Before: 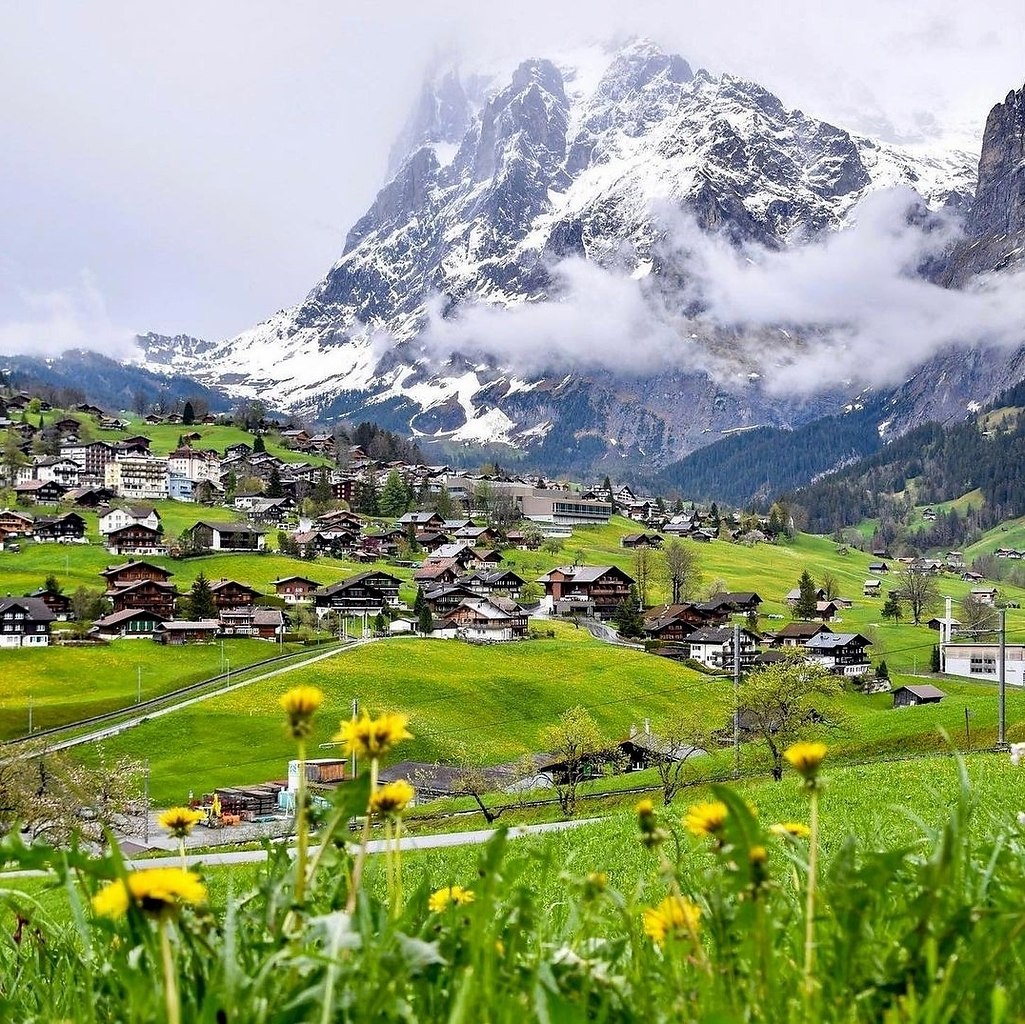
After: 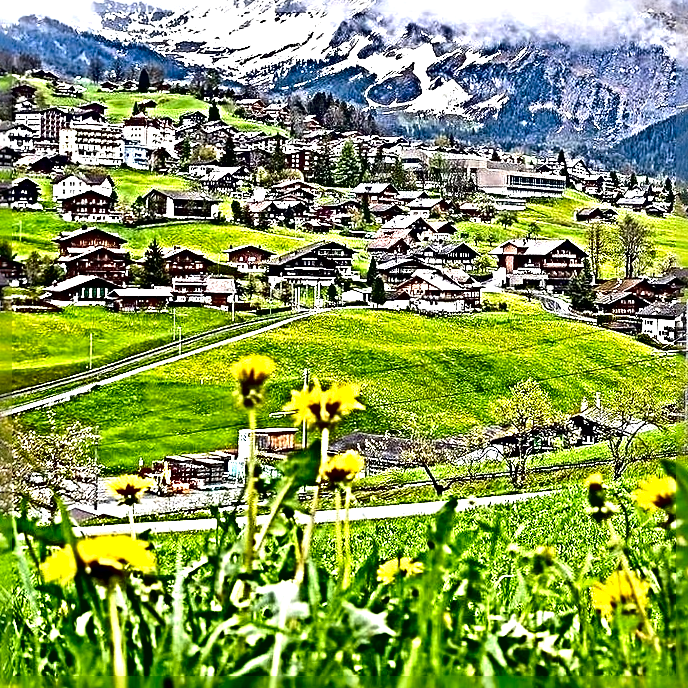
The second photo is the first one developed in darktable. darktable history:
exposure: exposure 0.648 EV, compensate highlight preservation false
sharpen: radius 6.3, amount 1.8, threshold 0
contrast brightness saturation: contrast 0.12, brightness -0.12, saturation 0.2
crop and rotate: angle -0.82°, left 3.85%, top 31.828%, right 27.992%
